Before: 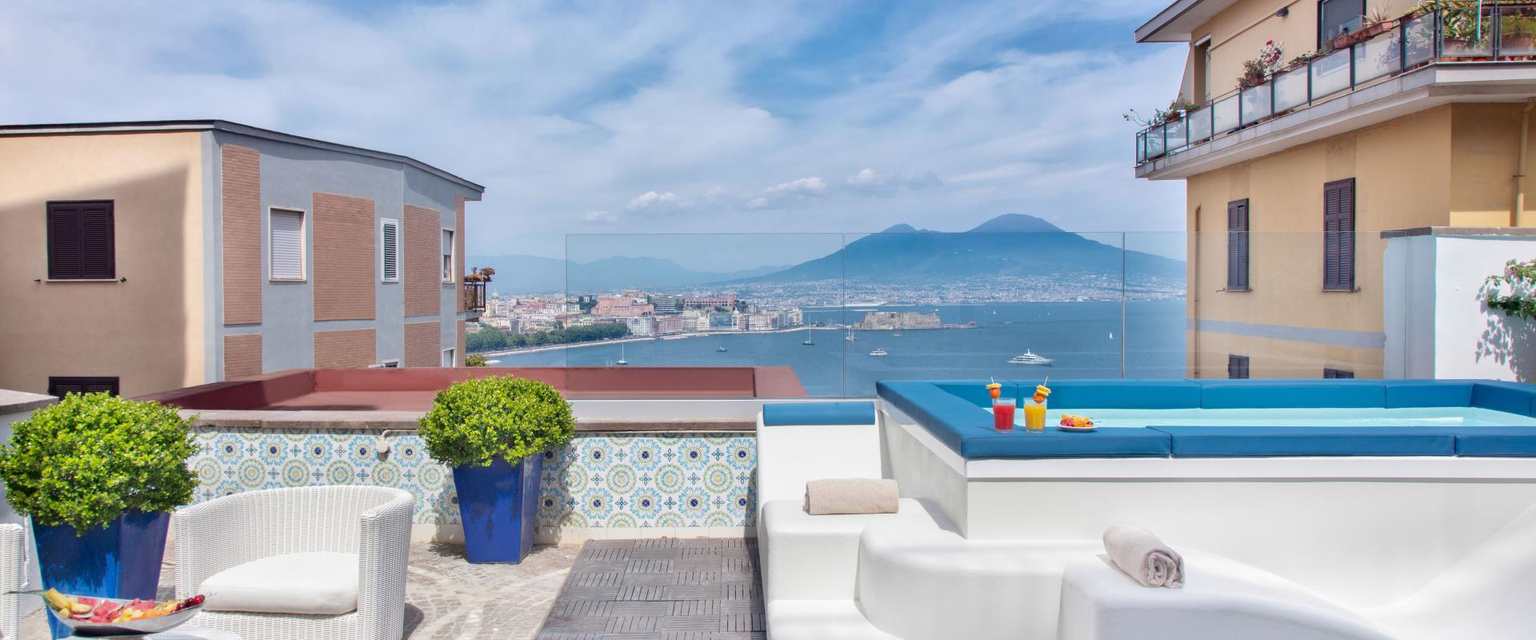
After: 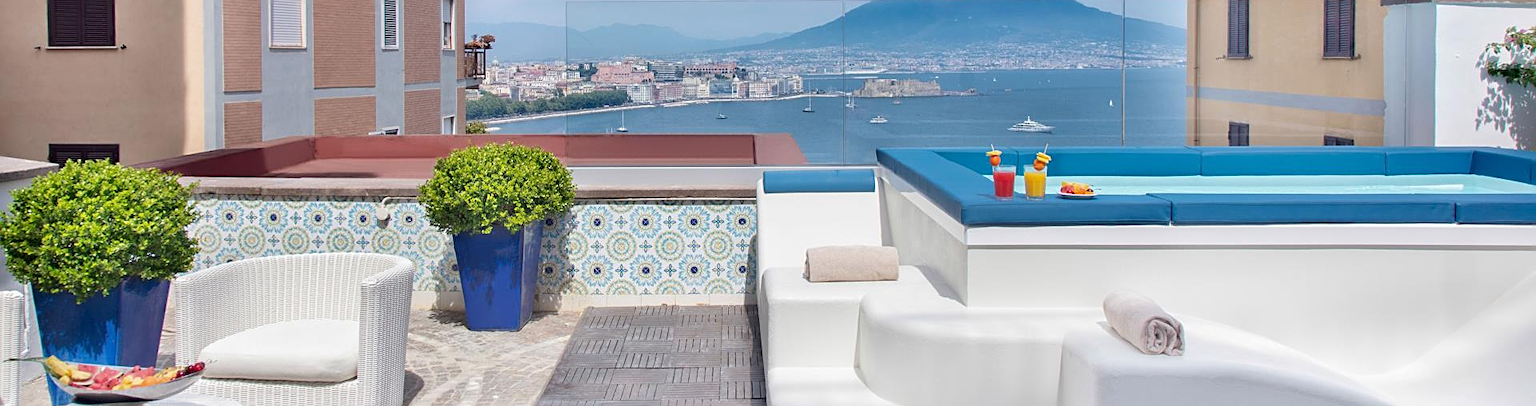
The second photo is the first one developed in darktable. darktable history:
crop and rotate: top 36.435%
sharpen: on, module defaults
